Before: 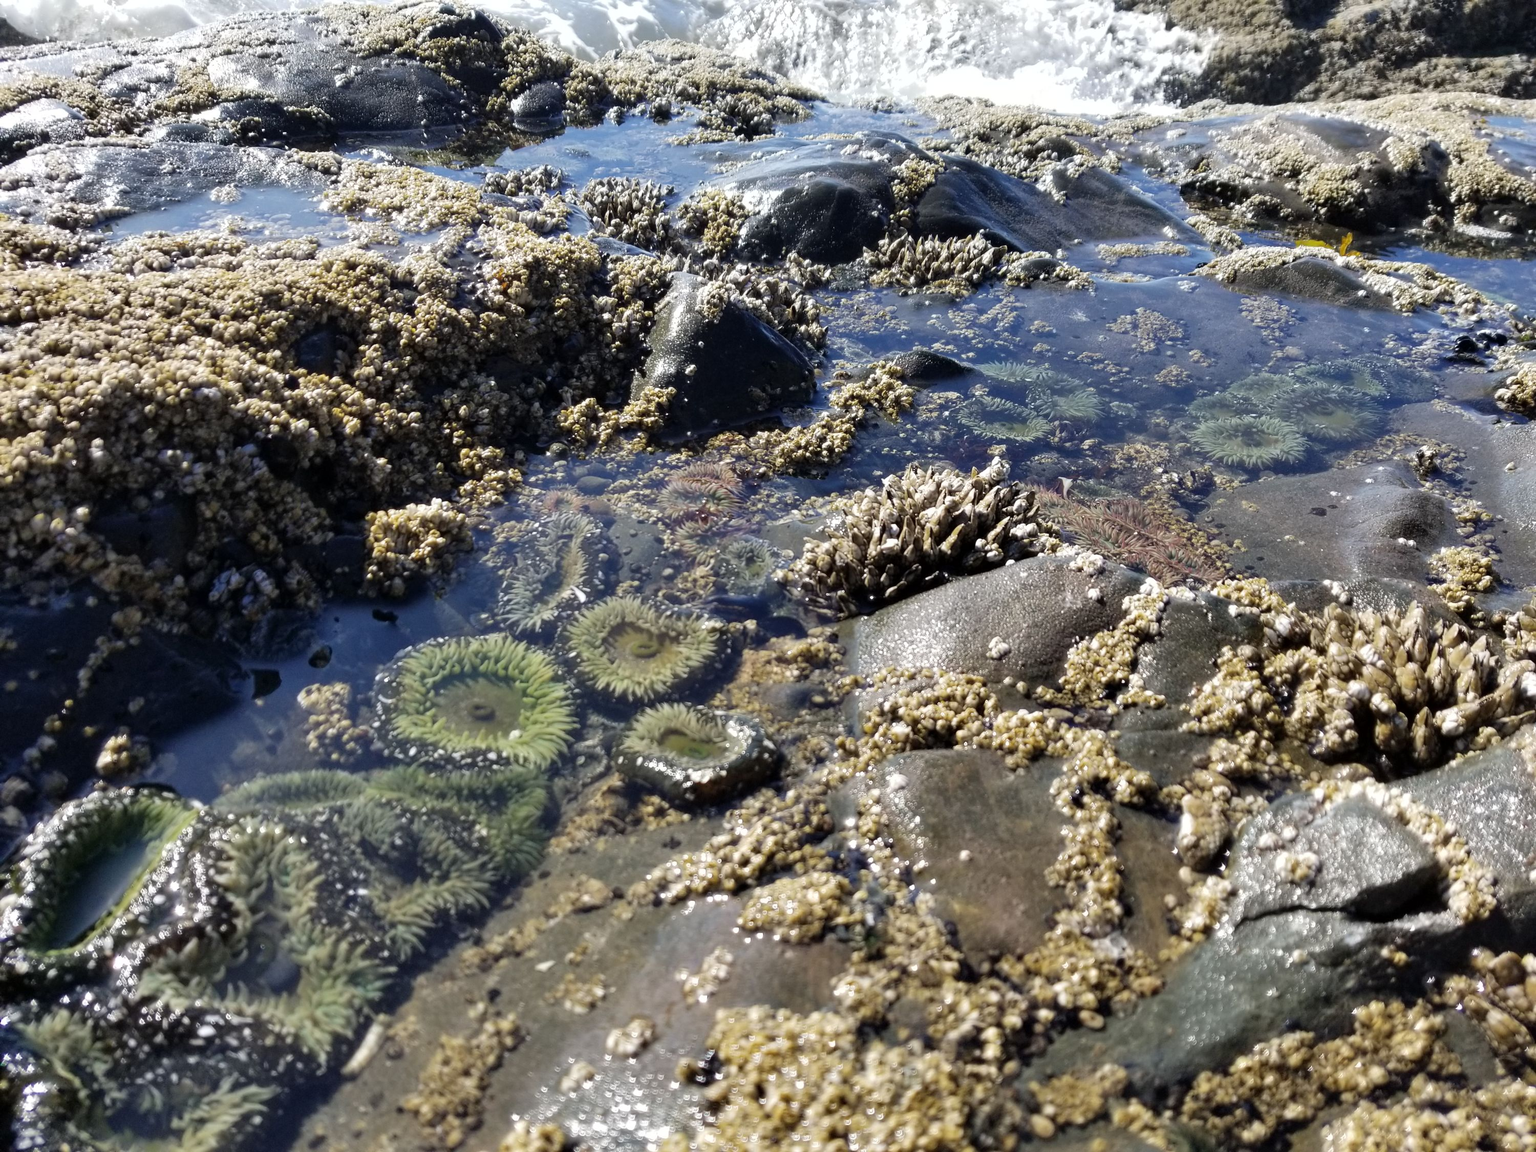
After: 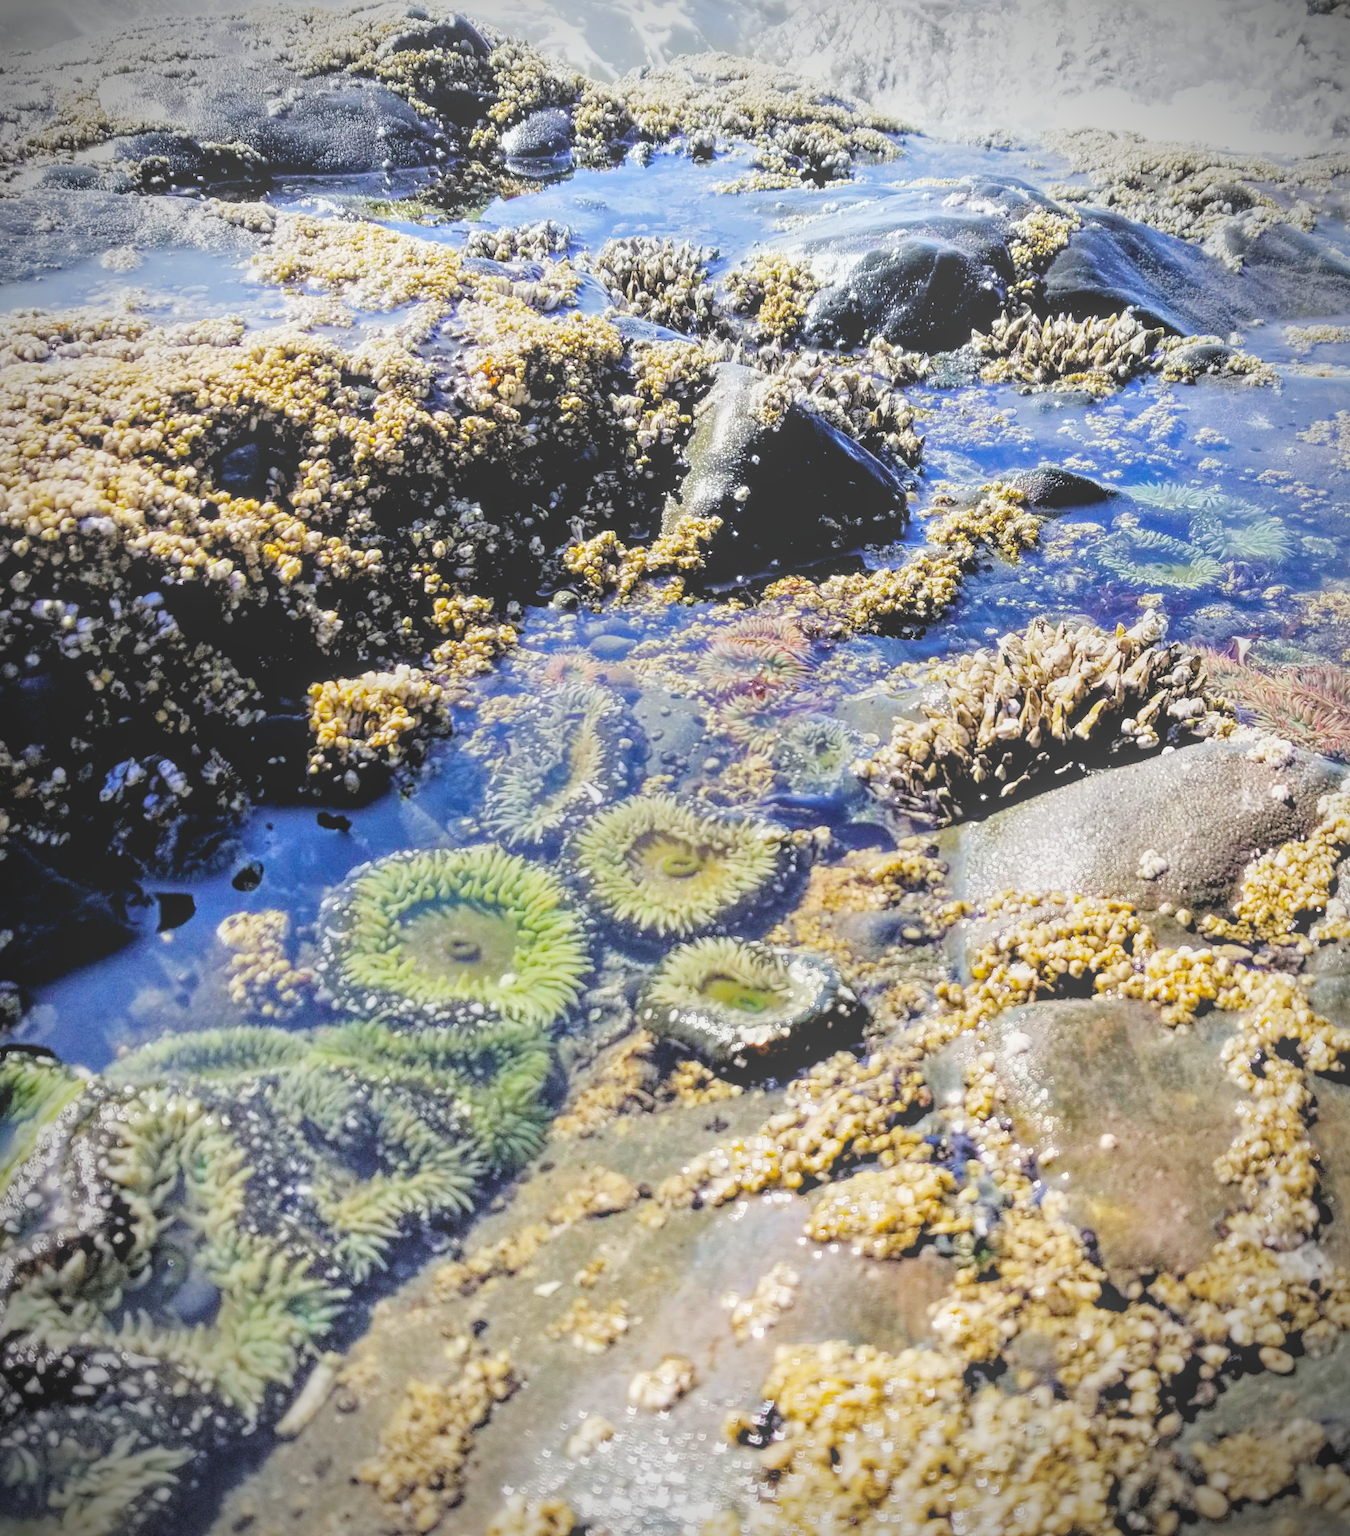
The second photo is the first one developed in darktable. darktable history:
filmic rgb: black relative exposure -2.87 EV, white relative exposure 4.56 EV, hardness 1.74, contrast 1.244
exposure: black level correction 0.001, exposure 1.398 EV, compensate highlight preservation false
crop and rotate: left 8.789%, right 25.278%
local contrast: highlights 72%, shadows 13%, midtone range 0.196
color balance rgb: perceptual saturation grading › global saturation 36.034%, perceptual saturation grading › shadows 35.525%
color correction: highlights a* -0.099, highlights b* 0.145
vignetting: brightness -0.799
